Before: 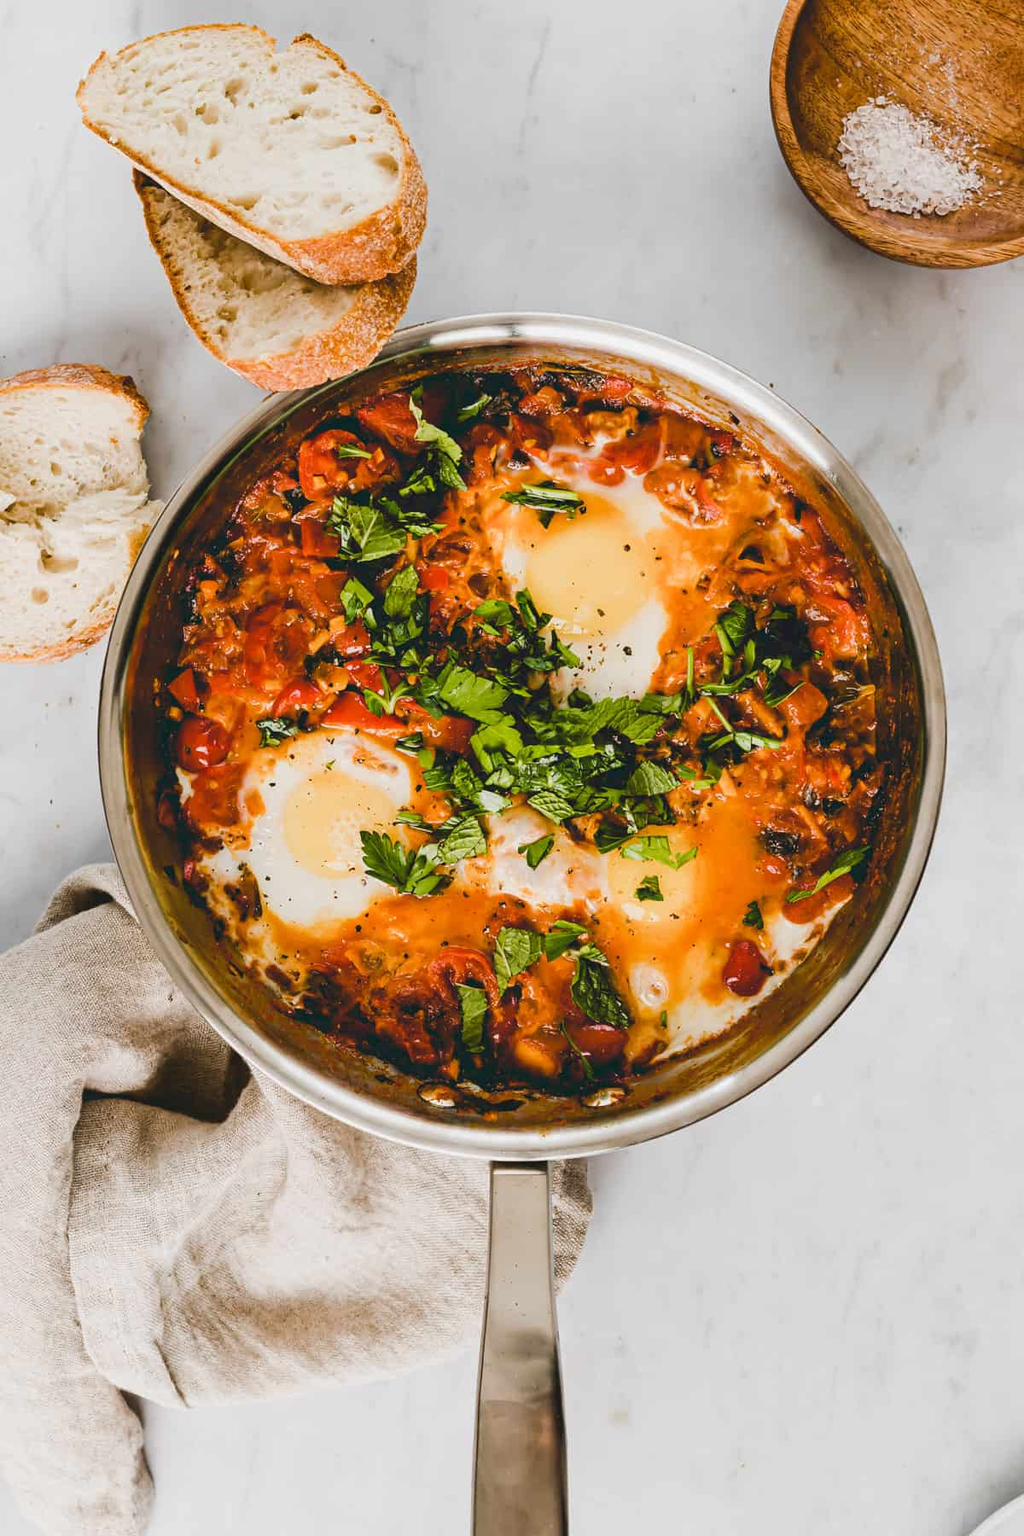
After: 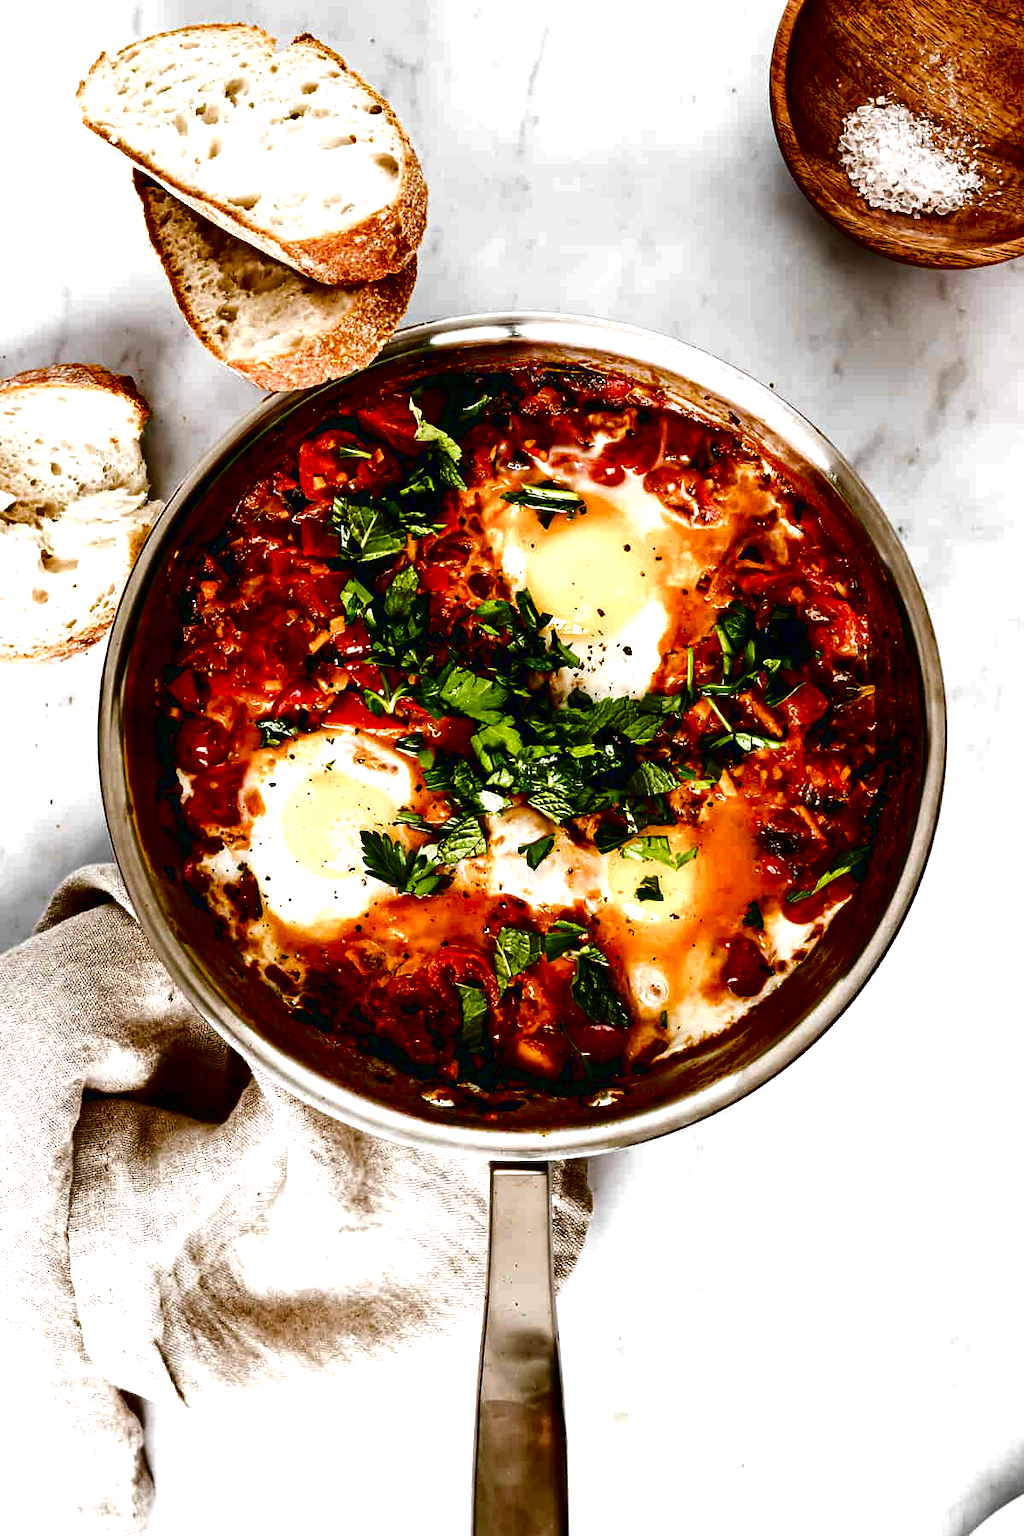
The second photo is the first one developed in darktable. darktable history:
tone equalizer: -8 EV -0.378 EV, -7 EV -0.38 EV, -6 EV -0.315 EV, -5 EV -0.229 EV, -3 EV 0.192 EV, -2 EV 0.325 EV, -1 EV 0.415 EV, +0 EV 0.446 EV, edges refinement/feathering 500, mask exposure compensation -1.57 EV, preserve details no
color balance rgb: perceptual saturation grading › global saturation 0.658%, perceptual saturation grading › highlights -29.655%, perceptual saturation grading › mid-tones 30.206%, perceptual saturation grading › shadows 59.947%, perceptual brilliance grading › highlights 9.243%, perceptual brilliance grading › mid-tones 5.555%, global vibrance 20%
contrast brightness saturation: contrast 0.09, brightness -0.595, saturation 0.169
